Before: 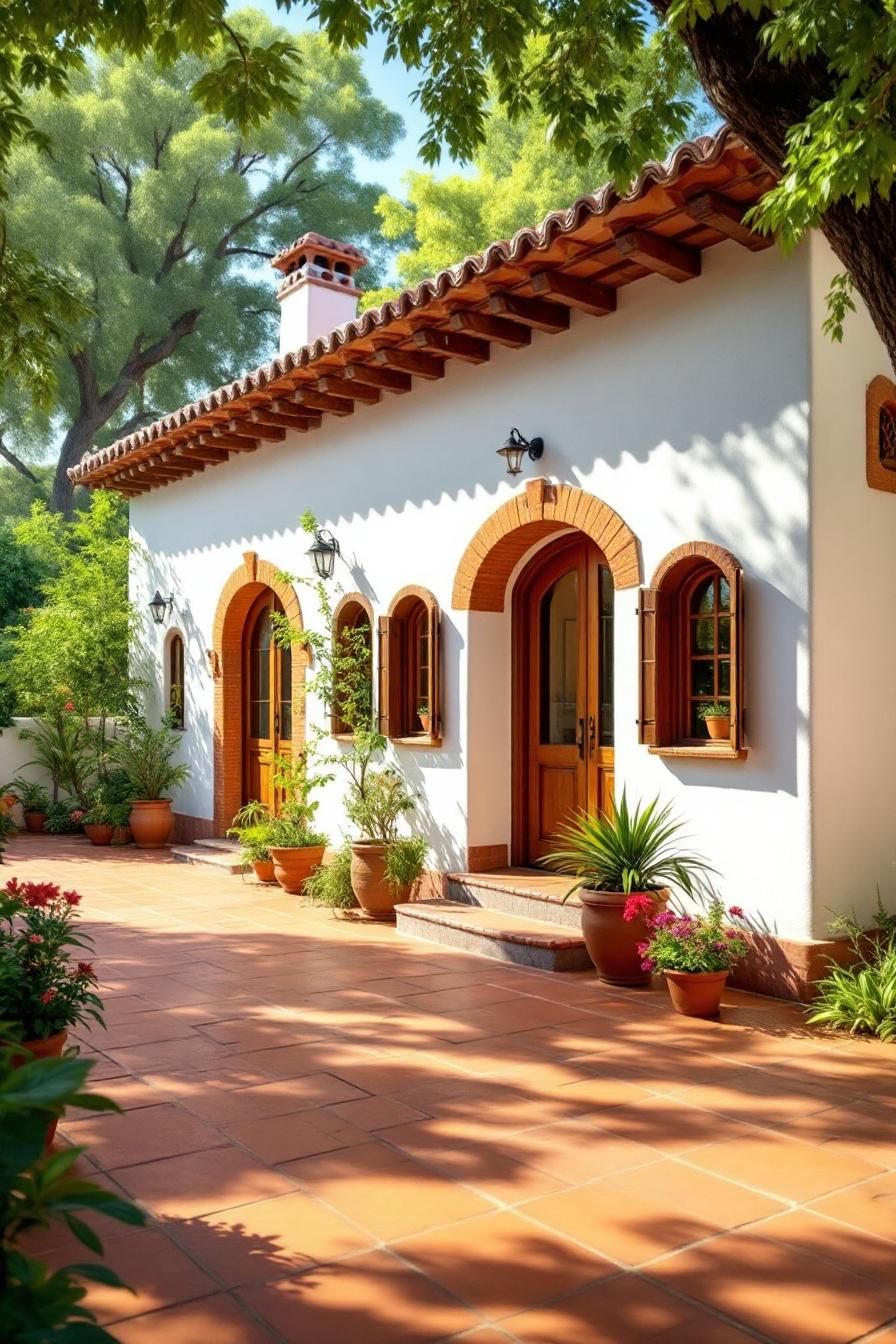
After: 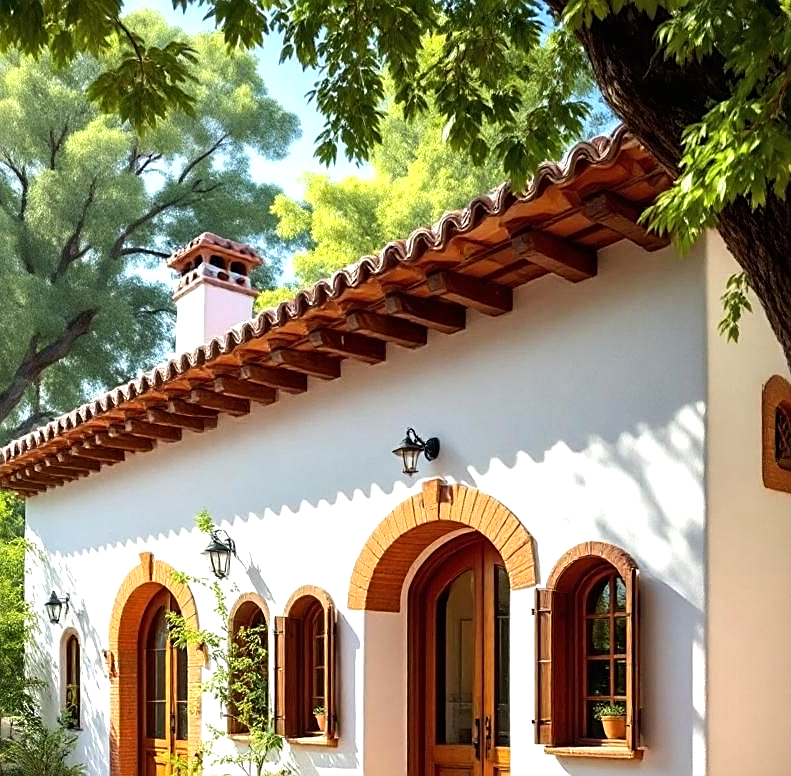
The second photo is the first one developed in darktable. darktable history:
tone equalizer: -8 EV -0.382 EV, -7 EV -0.378 EV, -6 EV -0.304 EV, -5 EV -0.206 EV, -3 EV 0.255 EV, -2 EV 0.334 EV, -1 EV 0.377 EV, +0 EV 0.394 EV, edges refinement/feathering 500, mask exposure compensation -1.57 EV, preserve details no
sharpen: on, module defaults
crop and rotate: left 11.665%, bottom 42.196%
